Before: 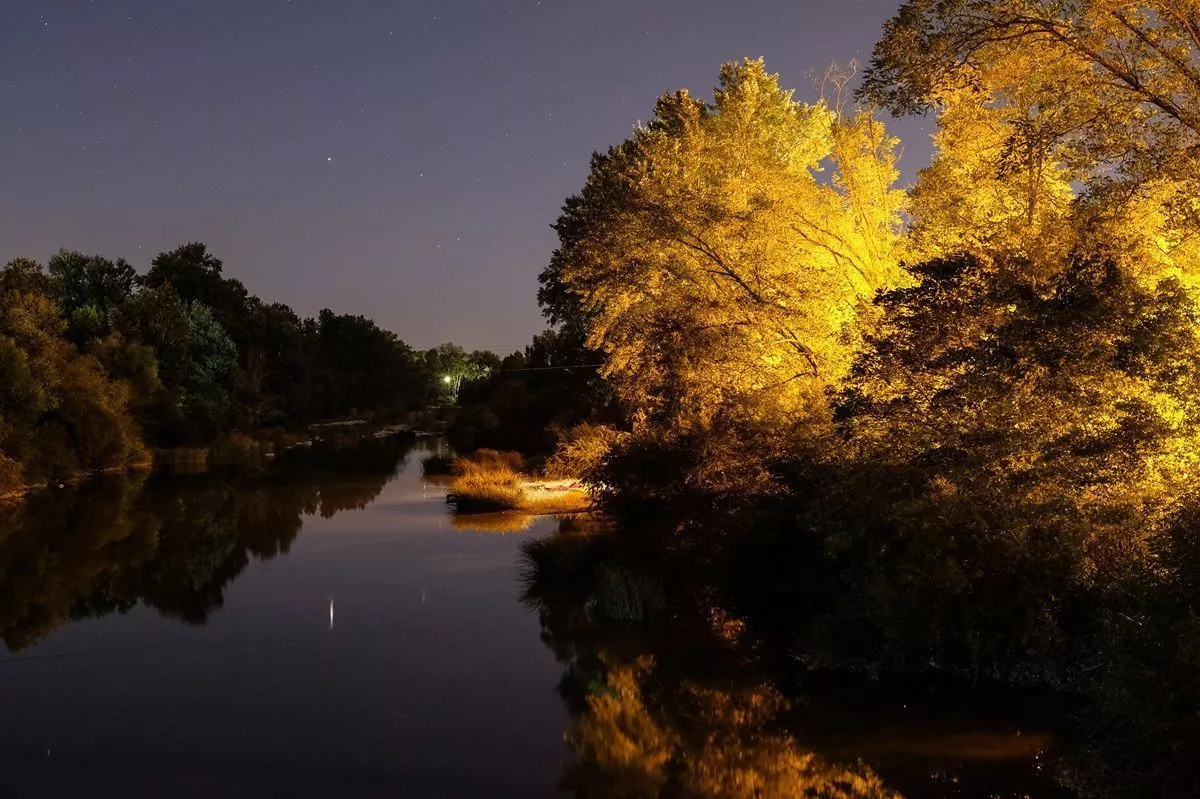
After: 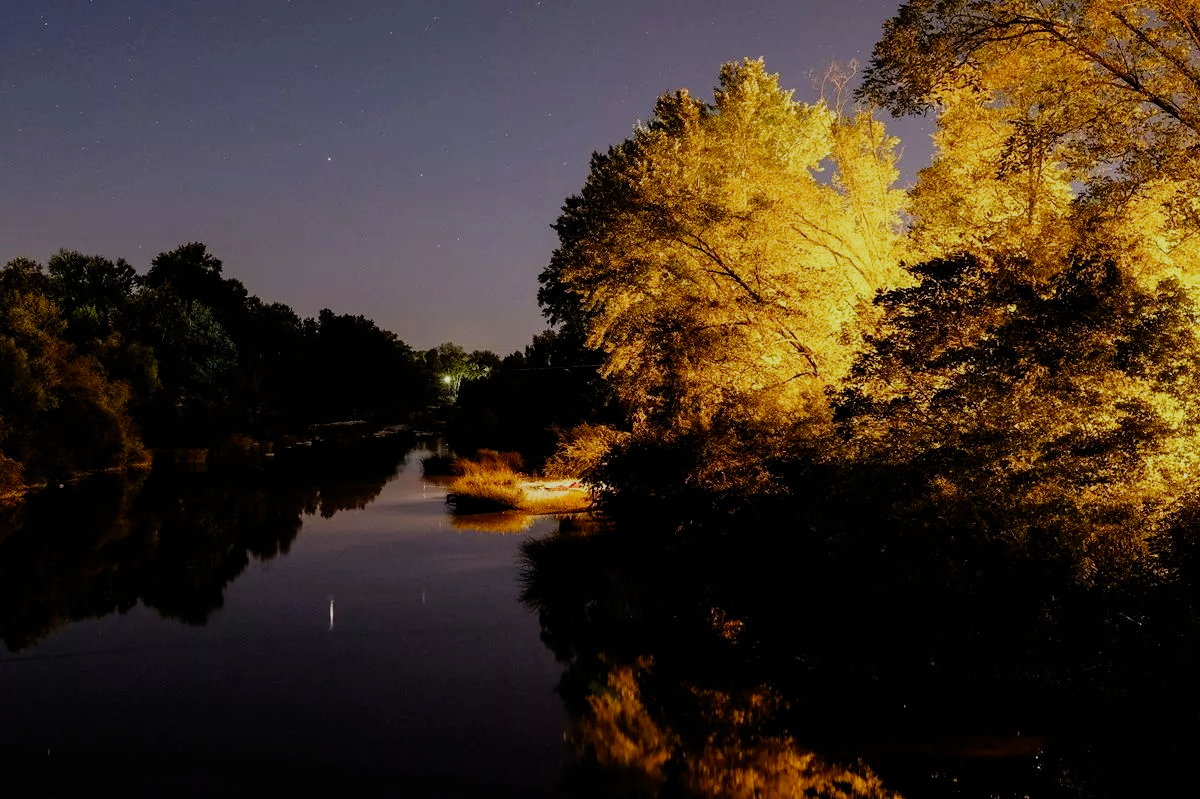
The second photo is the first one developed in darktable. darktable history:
filmic rgb: black relative exposure -7.65 EV, white relative exposure 4.56 EV, hardness 3.61, contrast 1.119, add noise in highlights 0.001, preserve chrominance no, color science v4 (2020)
